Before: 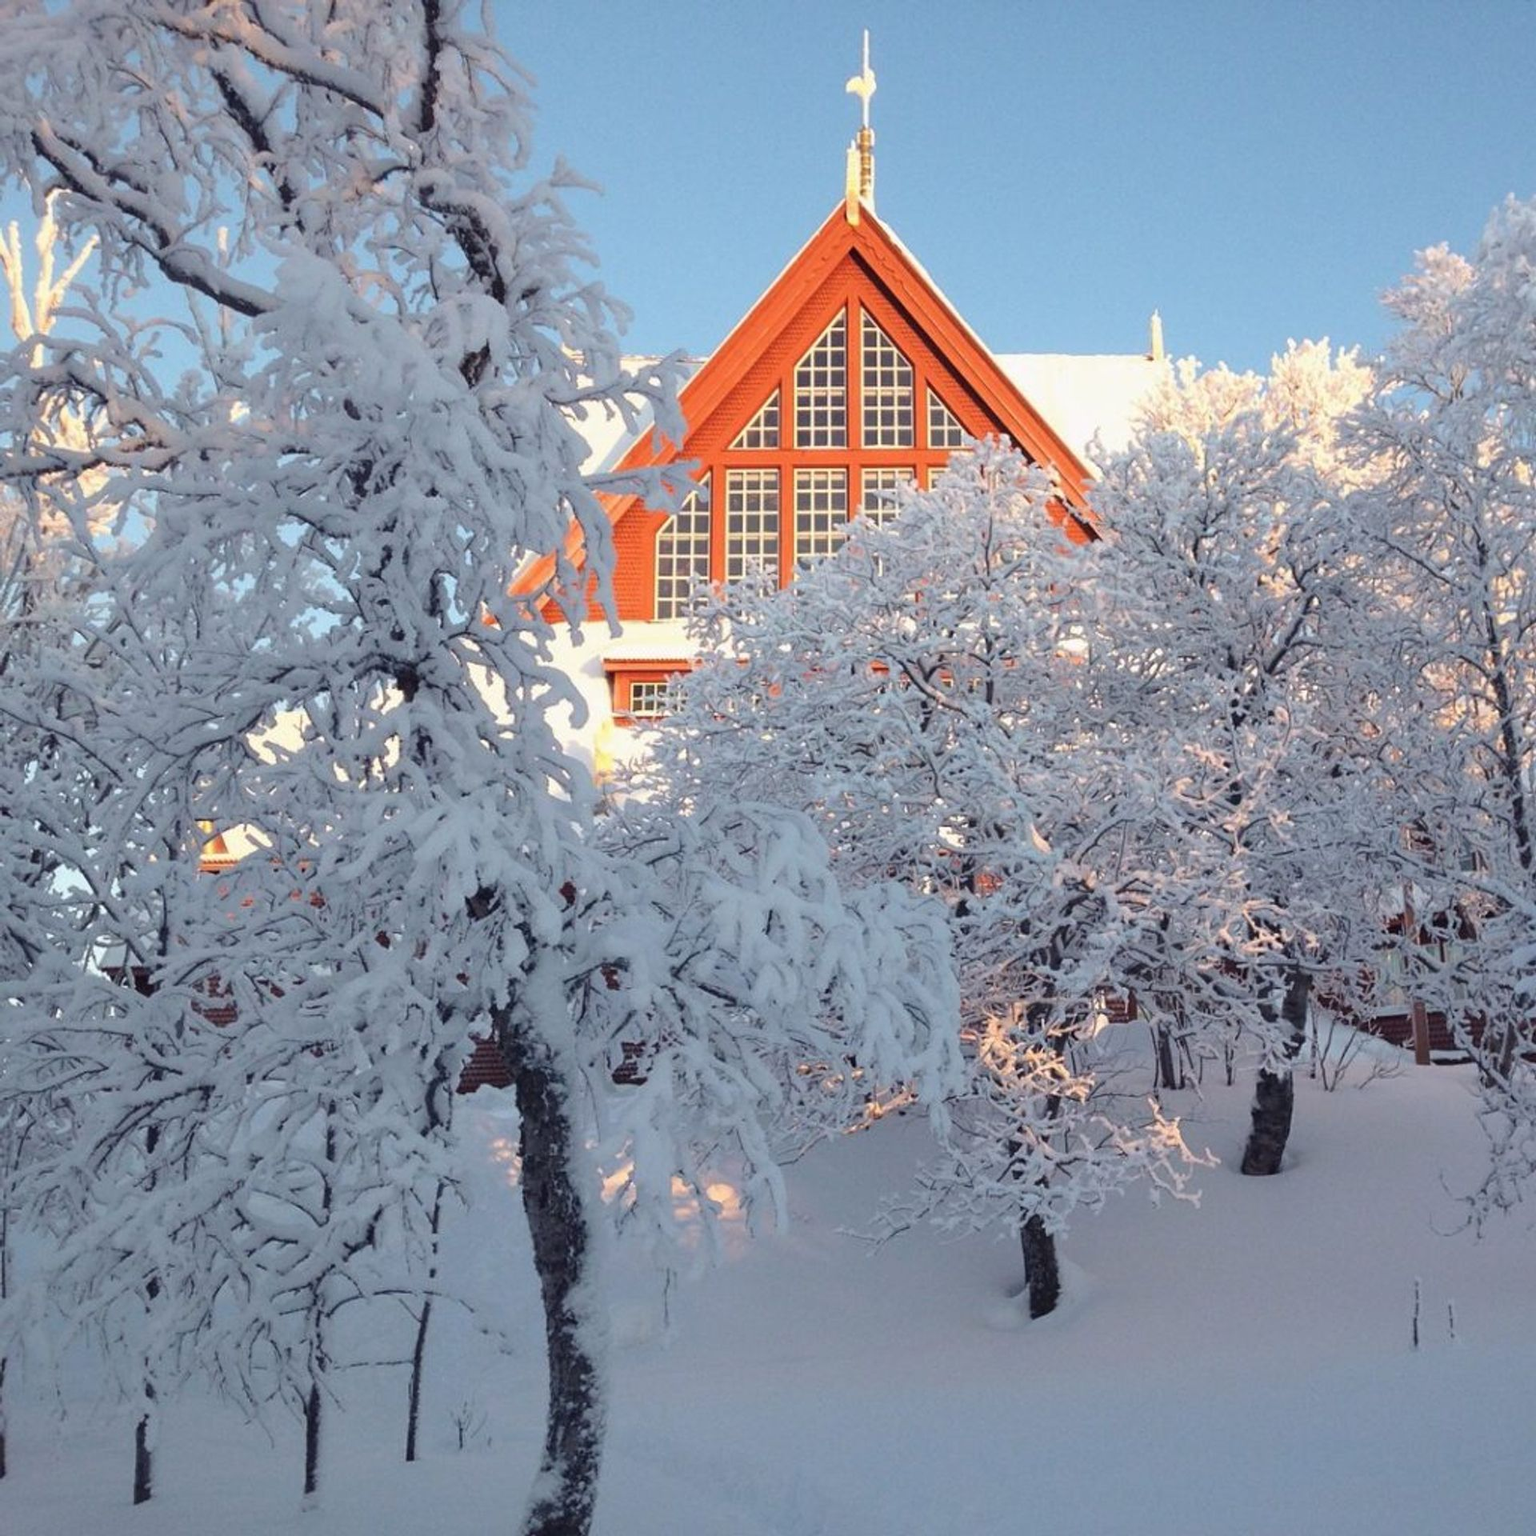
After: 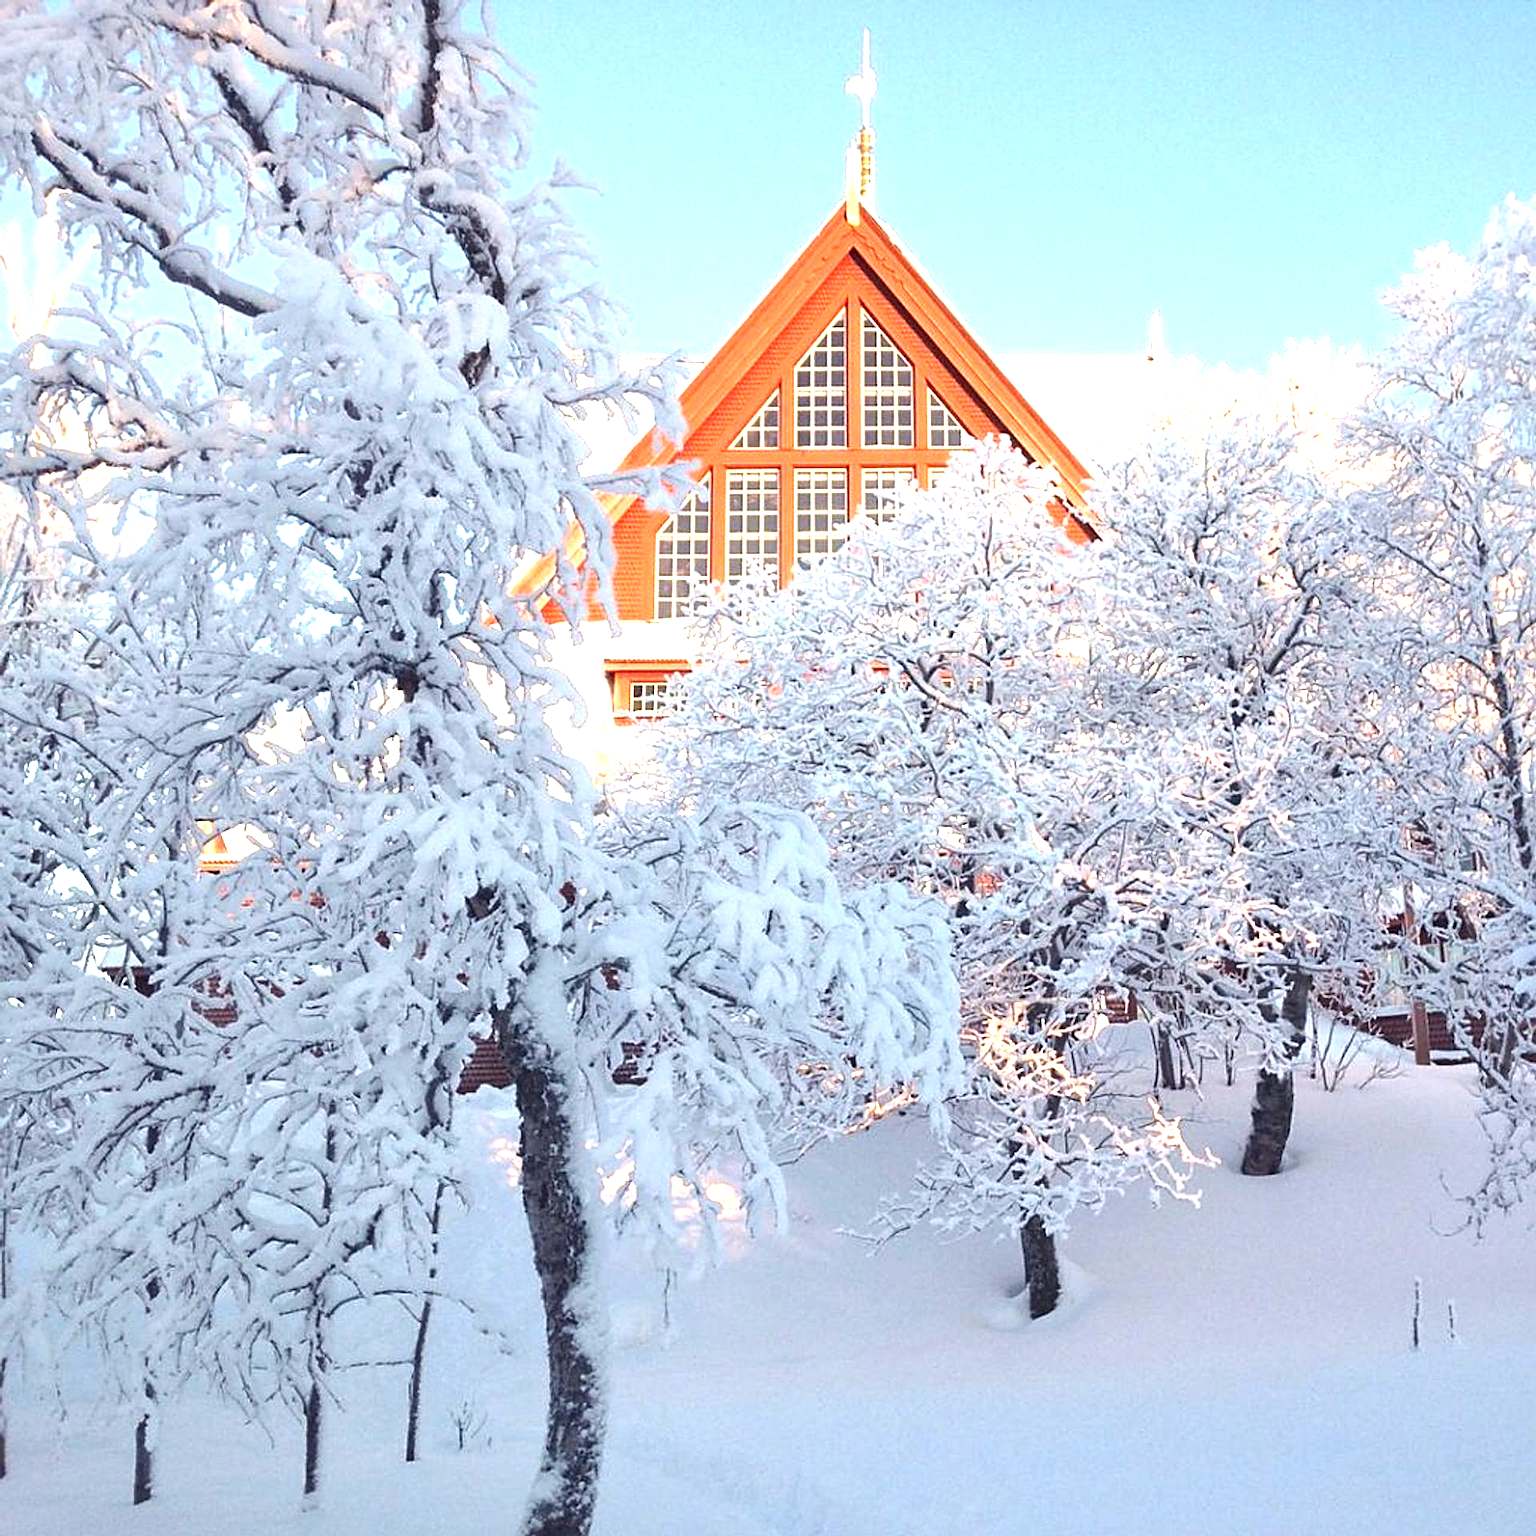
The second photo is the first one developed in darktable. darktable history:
local contrast: mode bilateral grid, contrast 19, coarseness 51, detail 121%, midtone range 0.2
exposure: exposure 1.224 EV, compensate highlight preservation false
sharpen: on, module defaults
